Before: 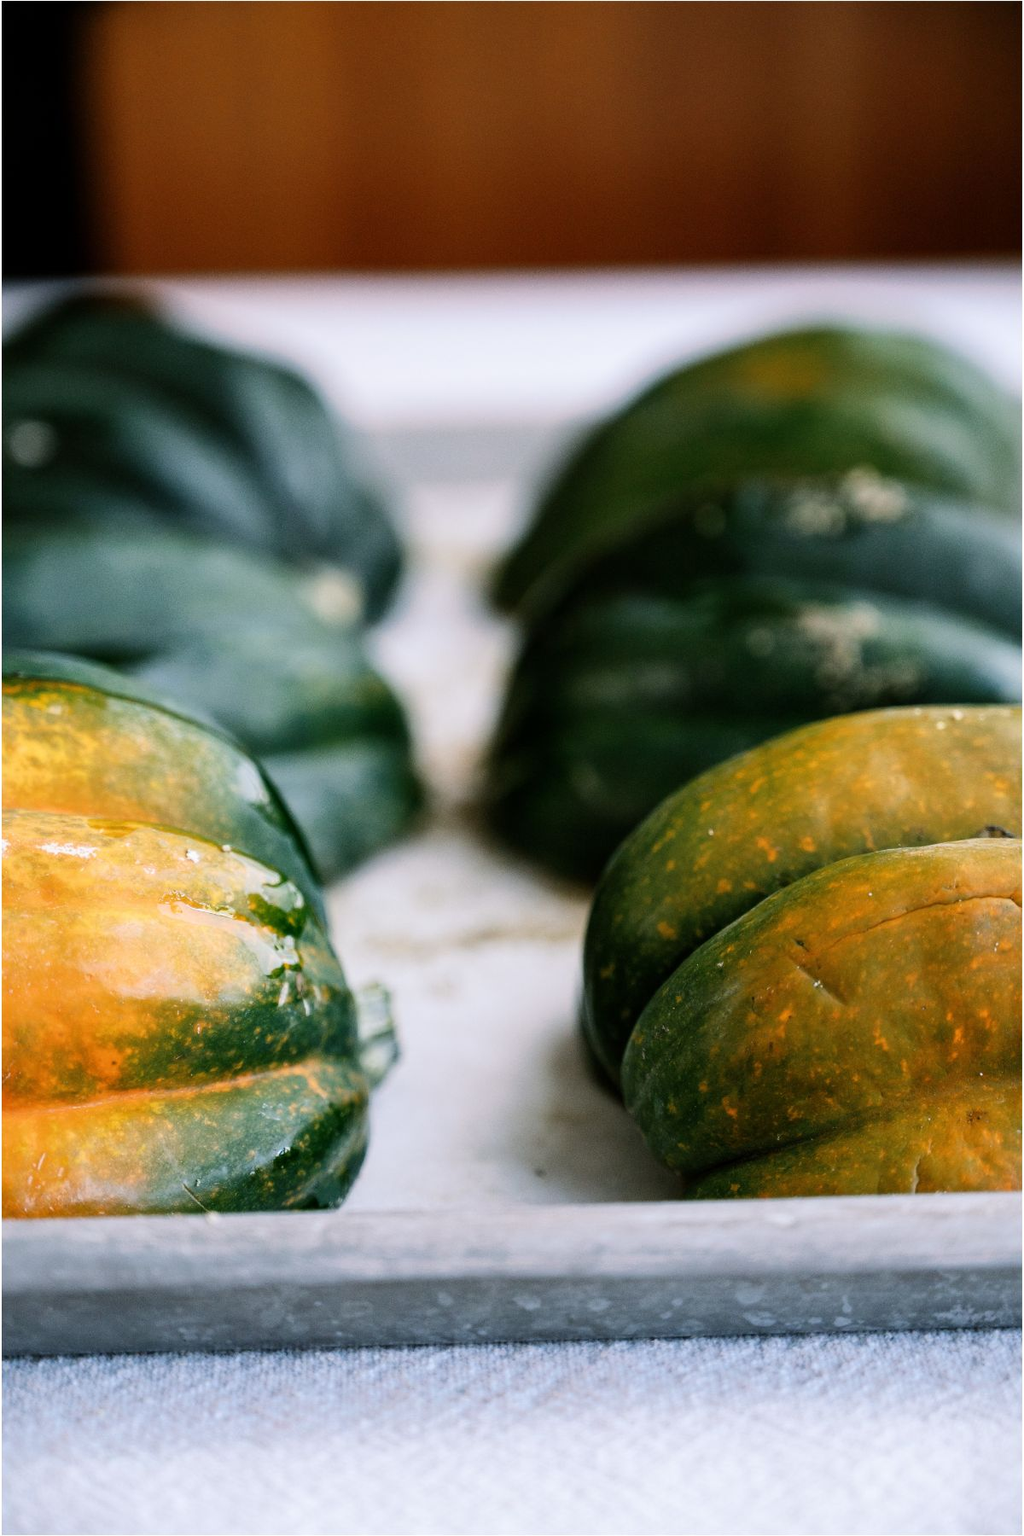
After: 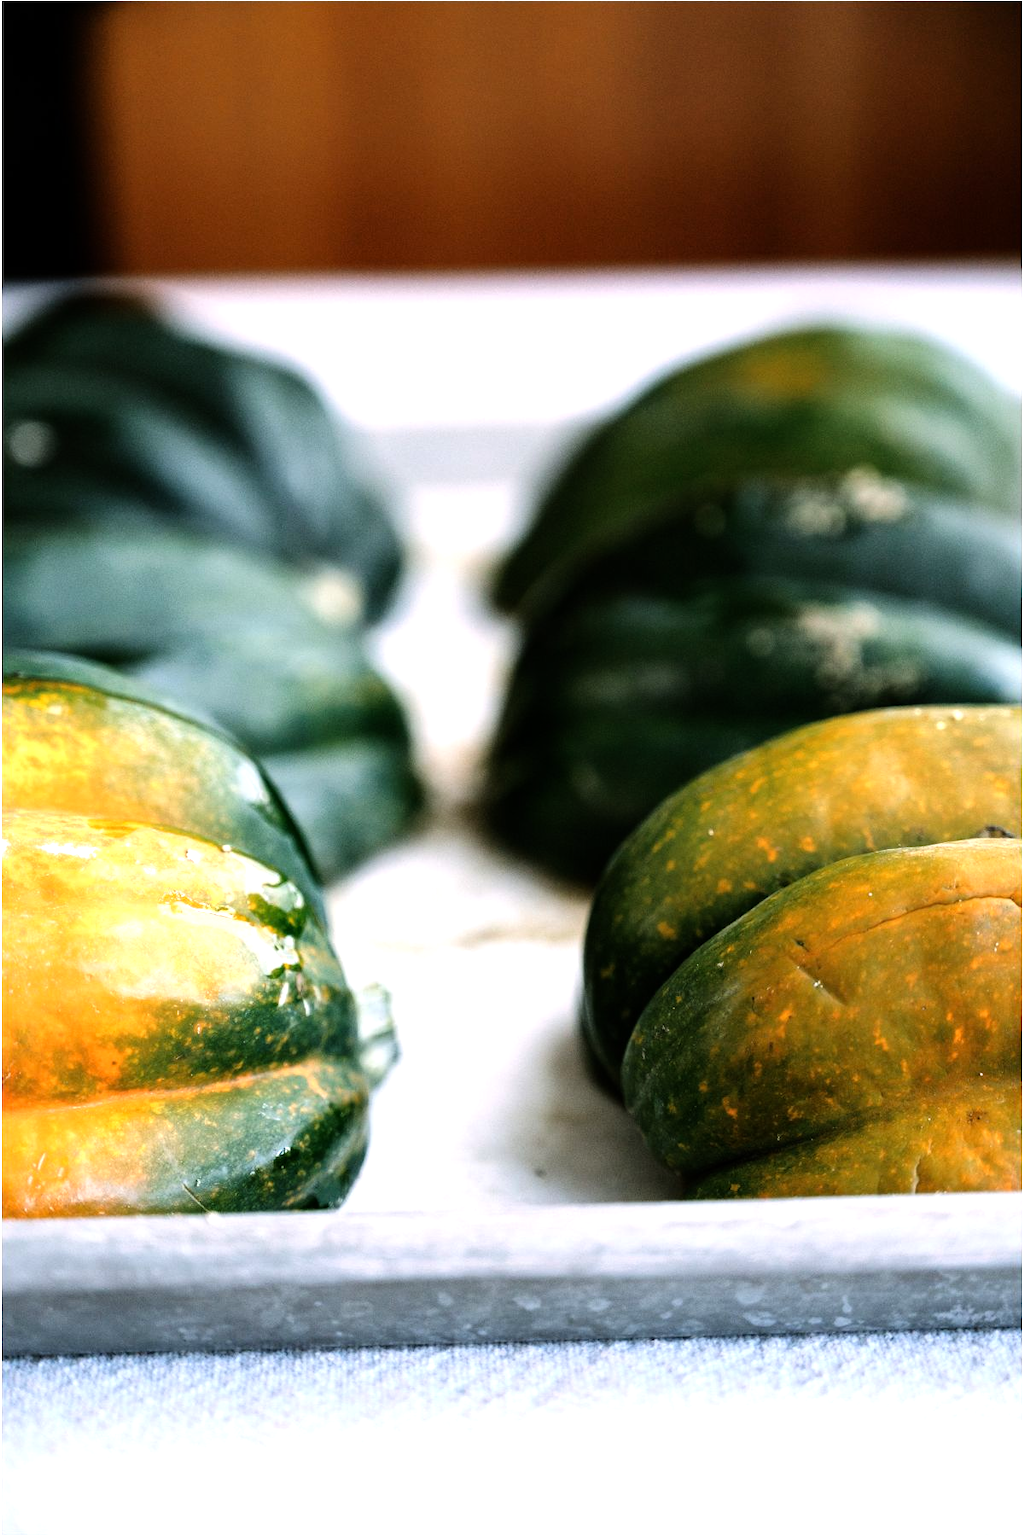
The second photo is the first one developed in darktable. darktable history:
tone equalizer: -8 EV -0.785 EV, -7 EV -0.686 EV, -6 EV -0.564 EV, -5 EV -0.366 EV, -3 EV 0.393 EV, -2 EV 0.6 EV, -1 EV 0.685 EV, +0 EV 0.773 EV
